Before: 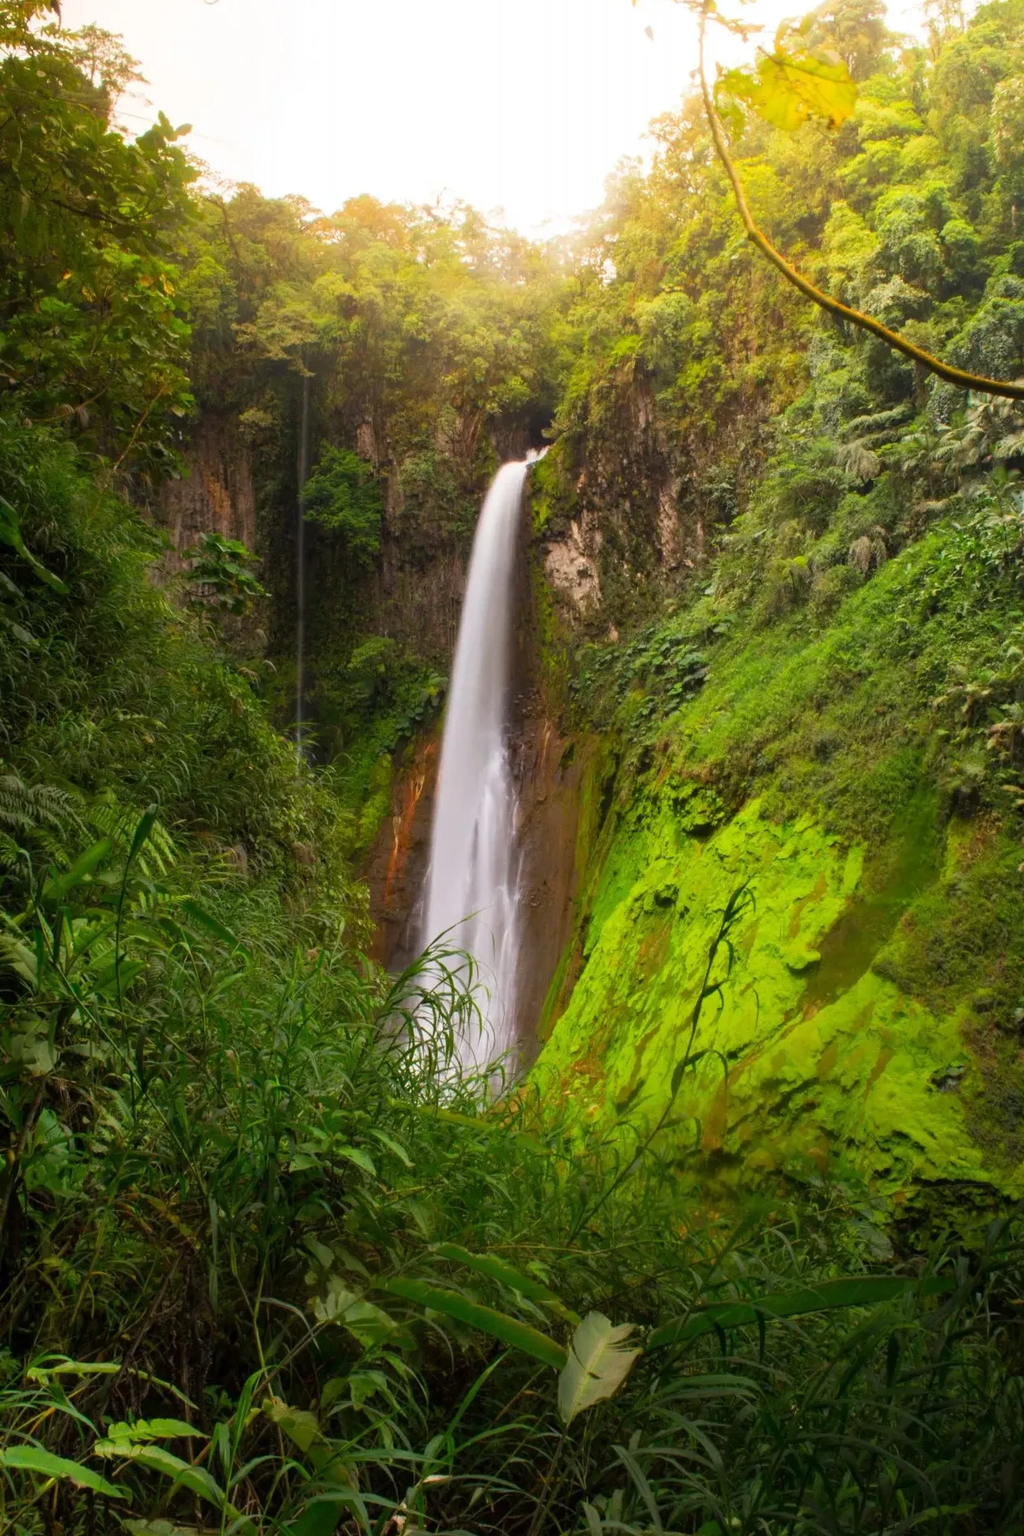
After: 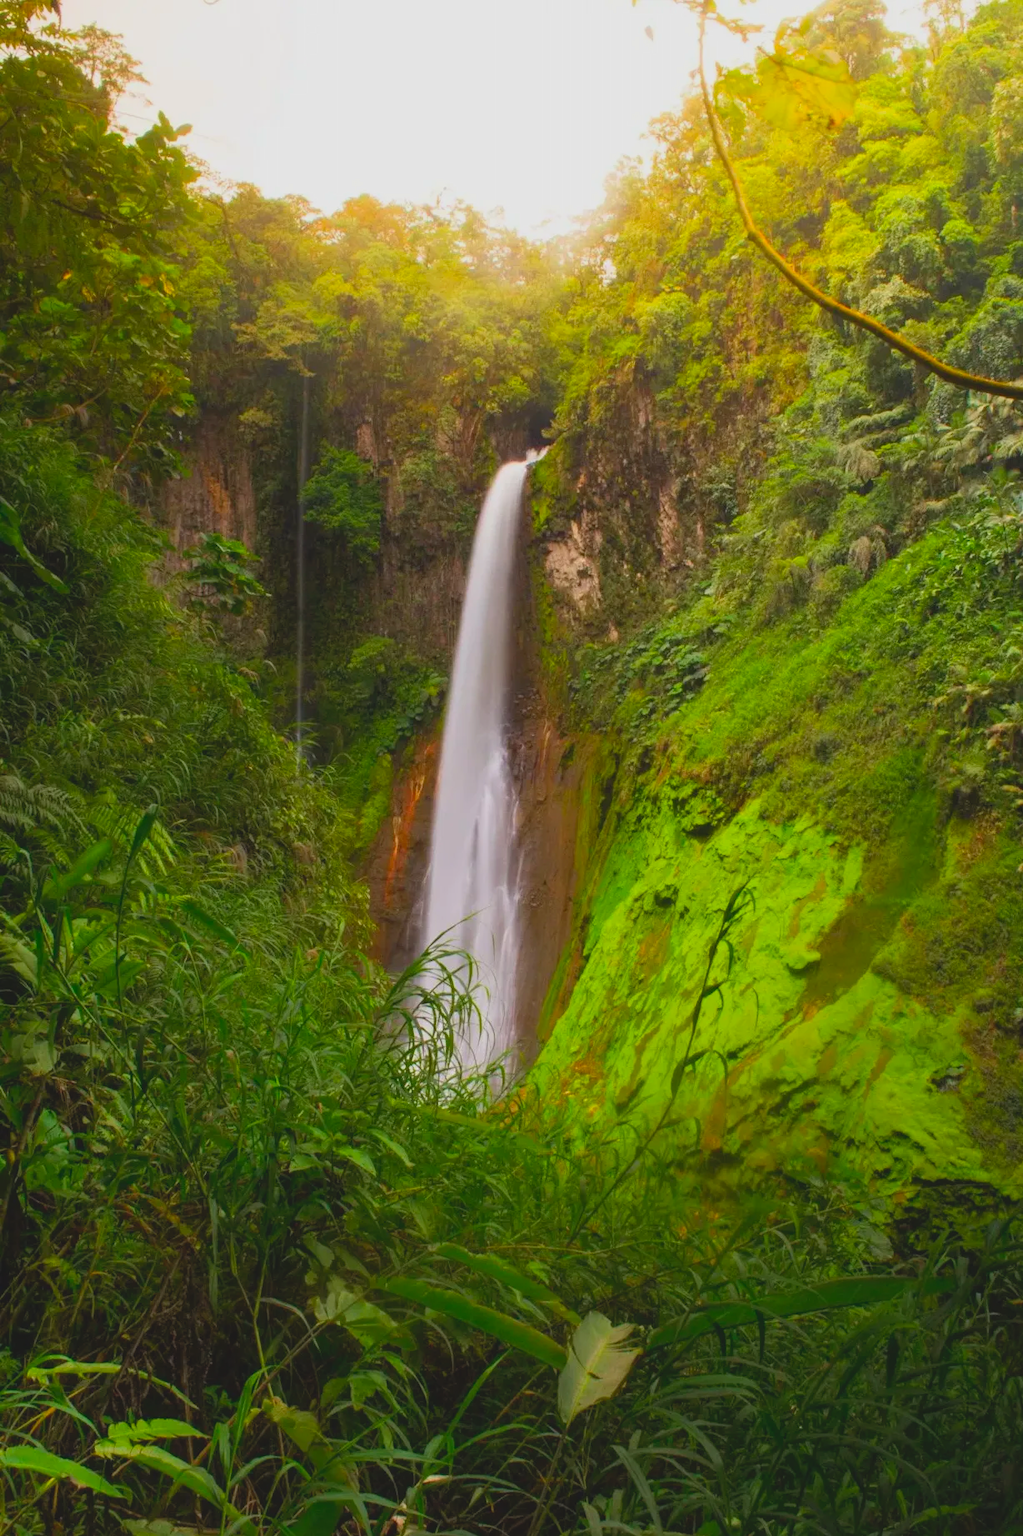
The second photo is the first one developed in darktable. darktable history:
contrast brightness saturation: contrast -0.185, saturation 0.188
